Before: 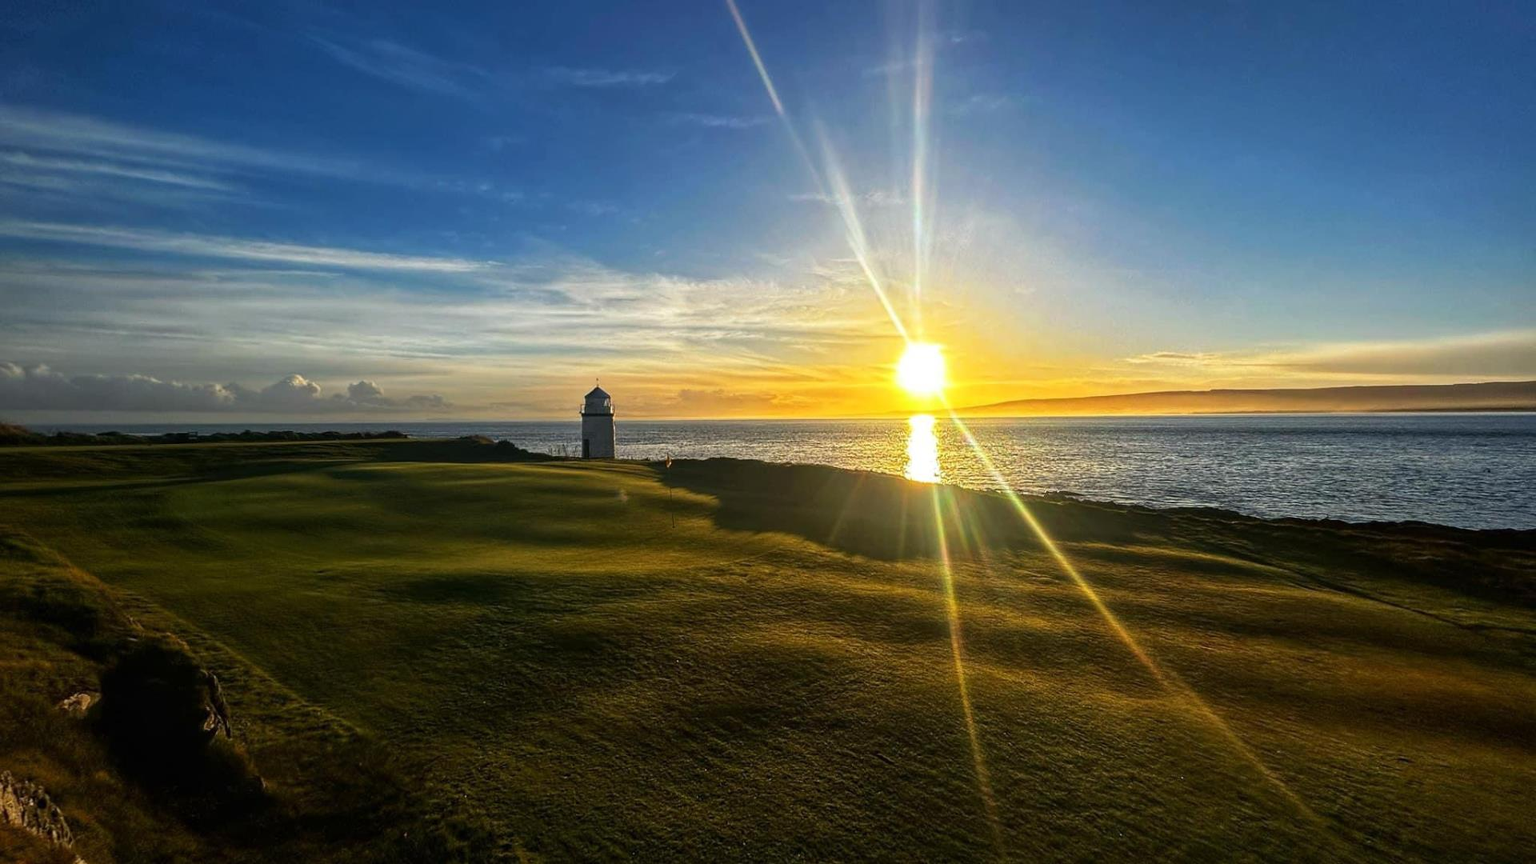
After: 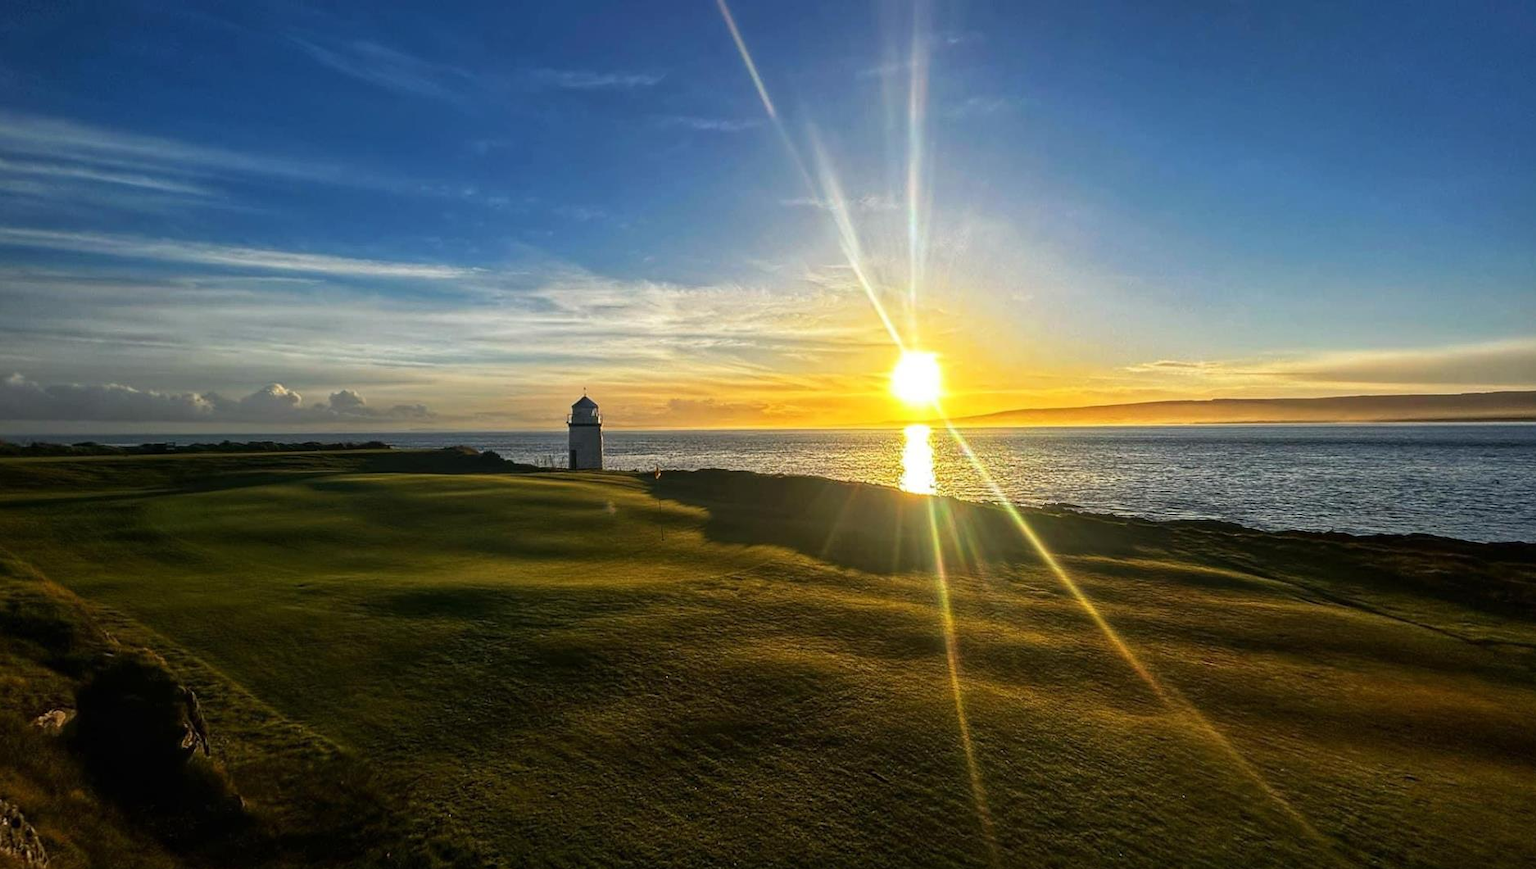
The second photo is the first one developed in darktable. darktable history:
crop and rotate: left 1.721%, right 0.59%, bottom 1.678%
